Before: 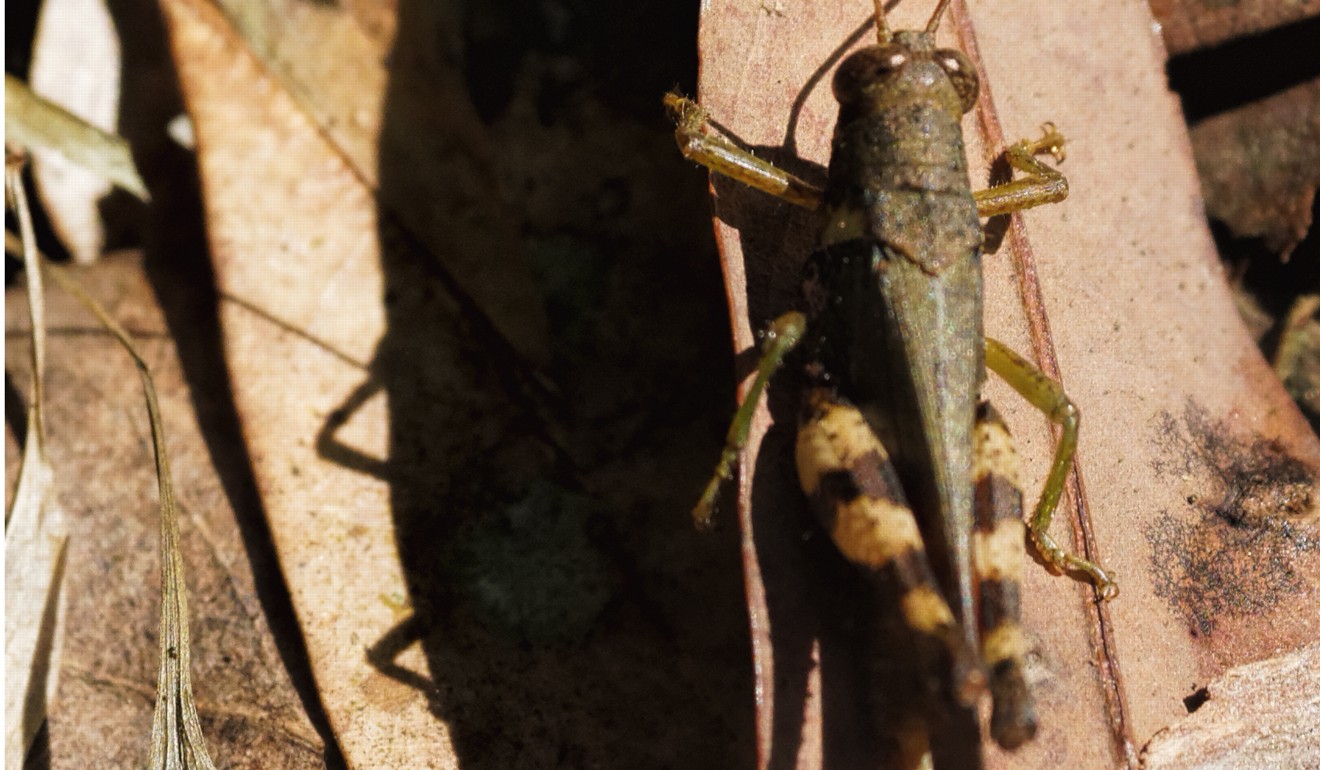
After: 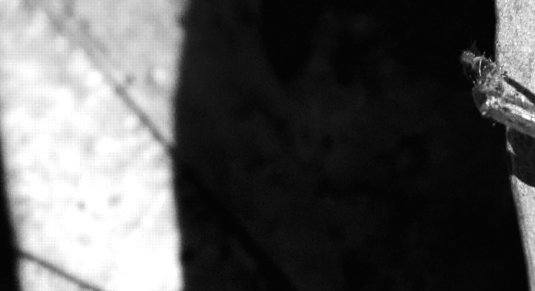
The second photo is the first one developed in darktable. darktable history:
tone equalizer: -8 EV -0.75 EV, -7 EV -0.7 EV, -6 EV -0.6 EV, -5 EV -0.4 EV, -3 EV 0.4 EV, -2 EV 0.6 EV, -1 EV 0.7 EV, +0 EV 0.75 EV, edges refinement/feathering 500, mask exposure compensation -1.57 EV, preserve details no
crop: left 15.452%, top 5.459%, right 43.956%, bottom 56.62%
color calibration: output gray [0.28, 0.41, 0.31, 0], gray › normalize channels true, illuminant same as pipeline (D50), adaptation XYZ, x 0.346, y 0.359, gamut compression 0
